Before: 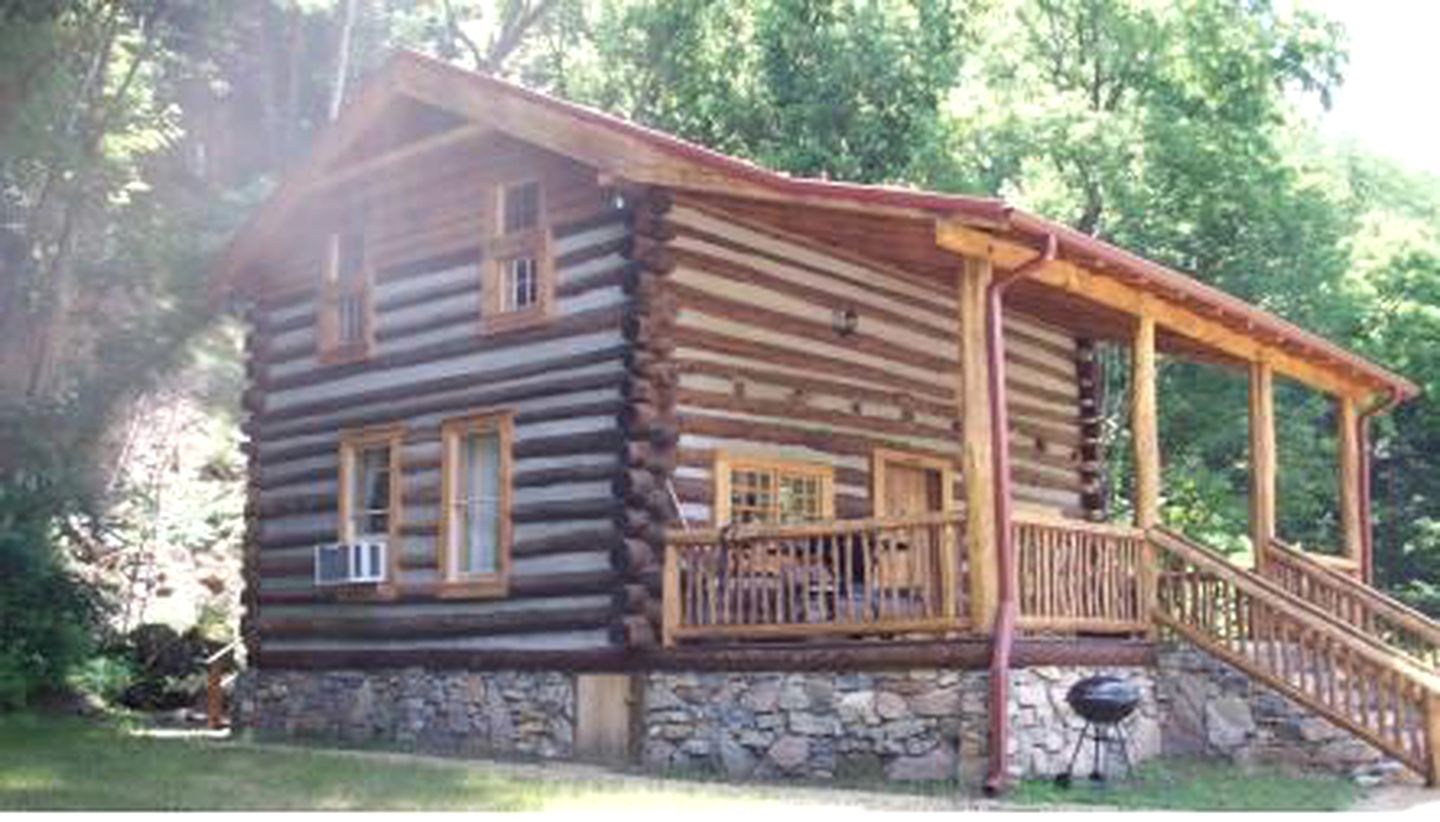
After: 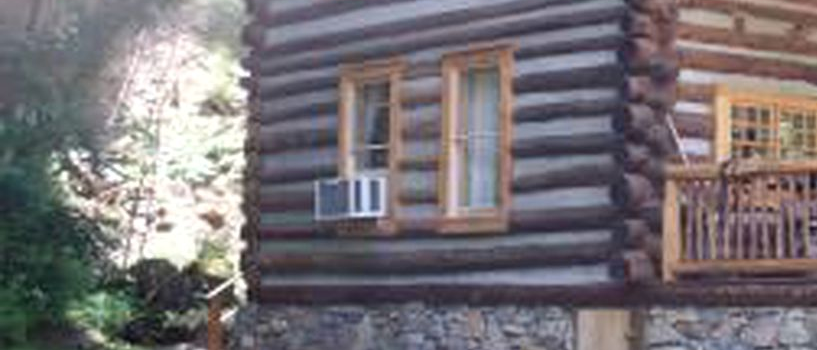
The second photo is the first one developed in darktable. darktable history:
crop: top 44.464%, right 43.208%, bottom 12.897%
